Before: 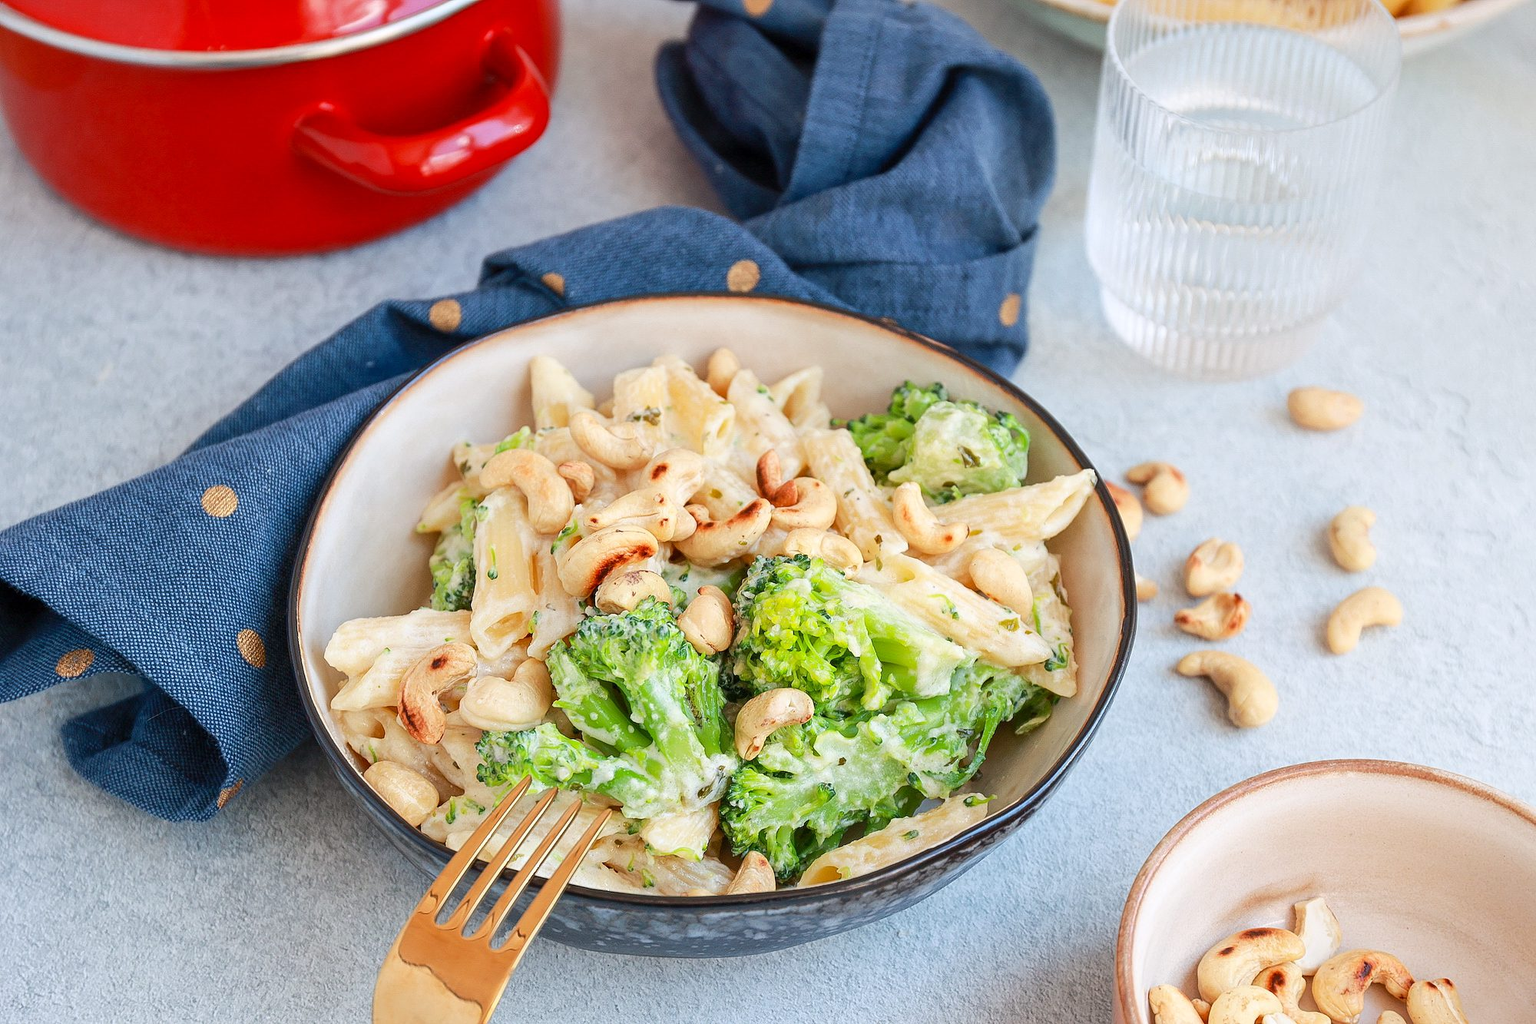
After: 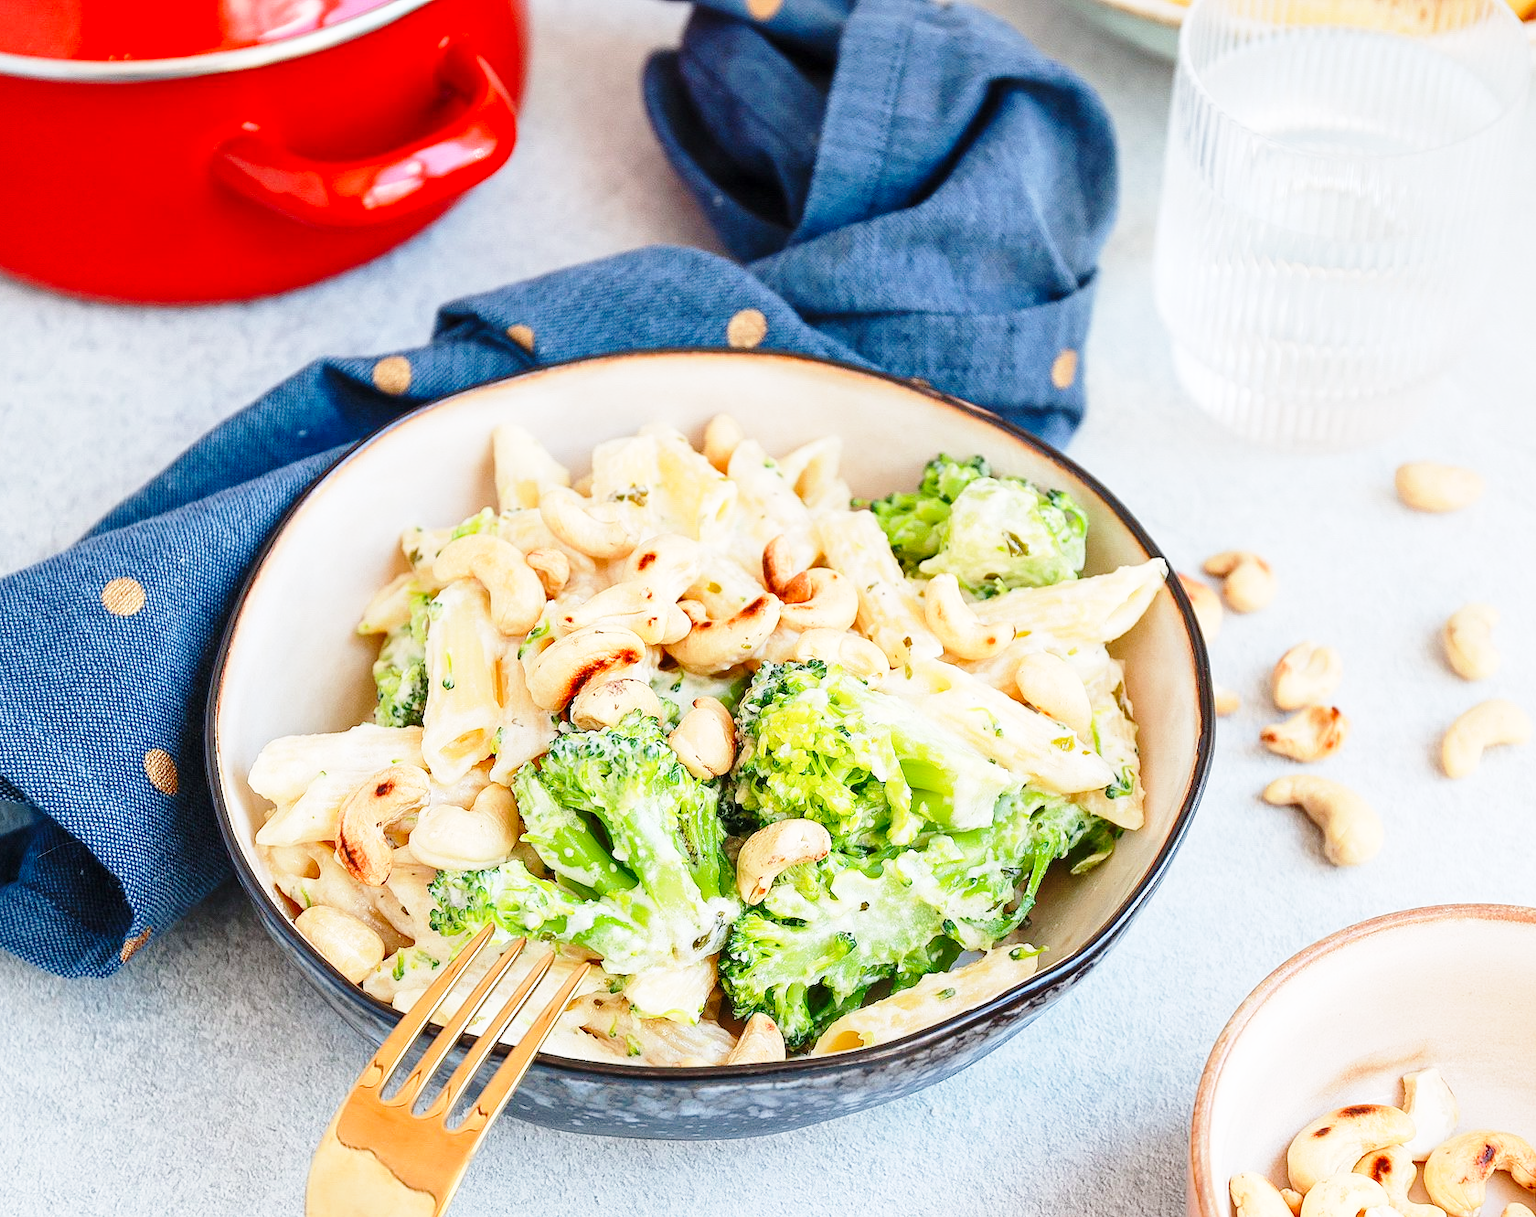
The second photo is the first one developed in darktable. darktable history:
base curve: curves: ch0 [(0, 0) (0.028, 0.03) (0.121, 0.232) (0.46, 0.748) (0.859, 0.968) (1, 1)], preserve colors none
crop: left 7.598%, right 7.873%
